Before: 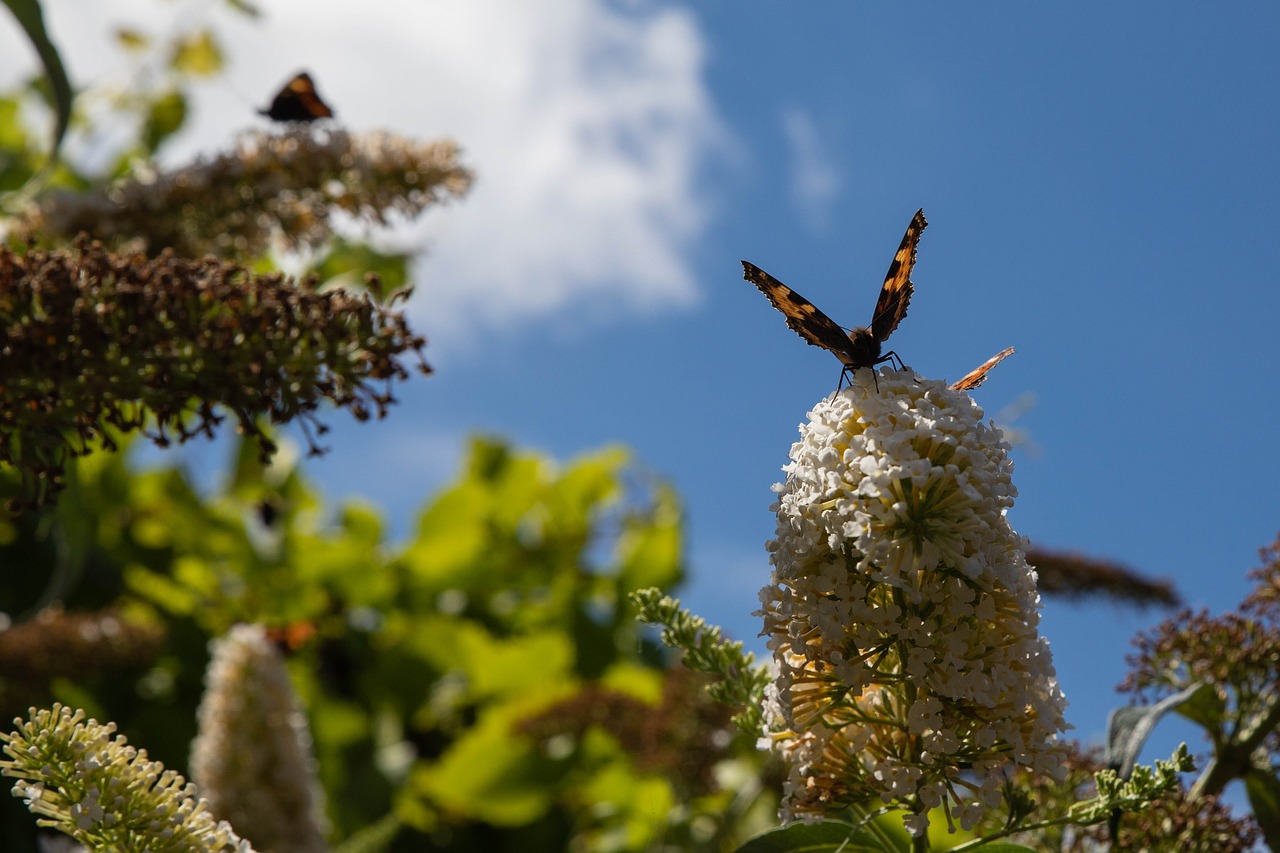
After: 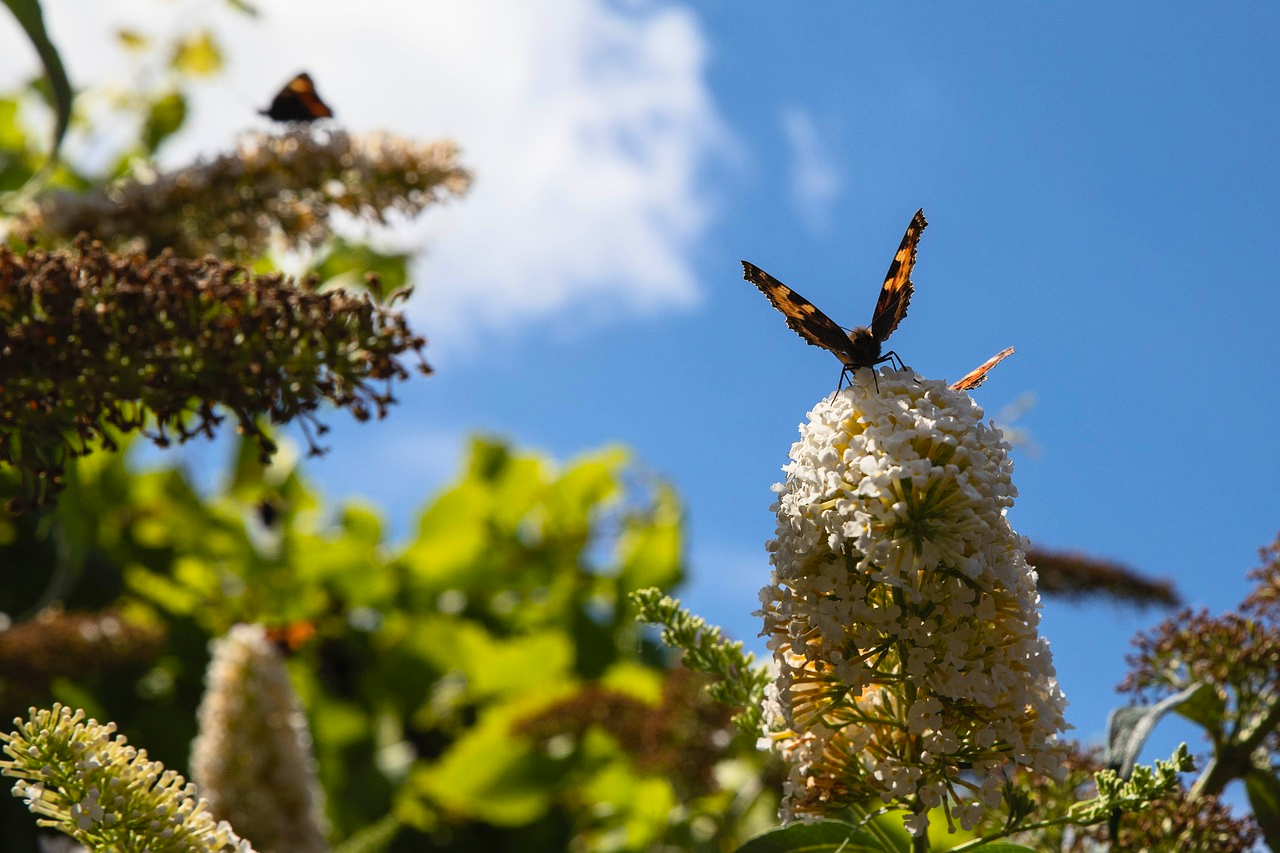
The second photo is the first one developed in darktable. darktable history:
contrast brightness saturation: contrast 0.203, brightness 0.158, saturation 0.222
